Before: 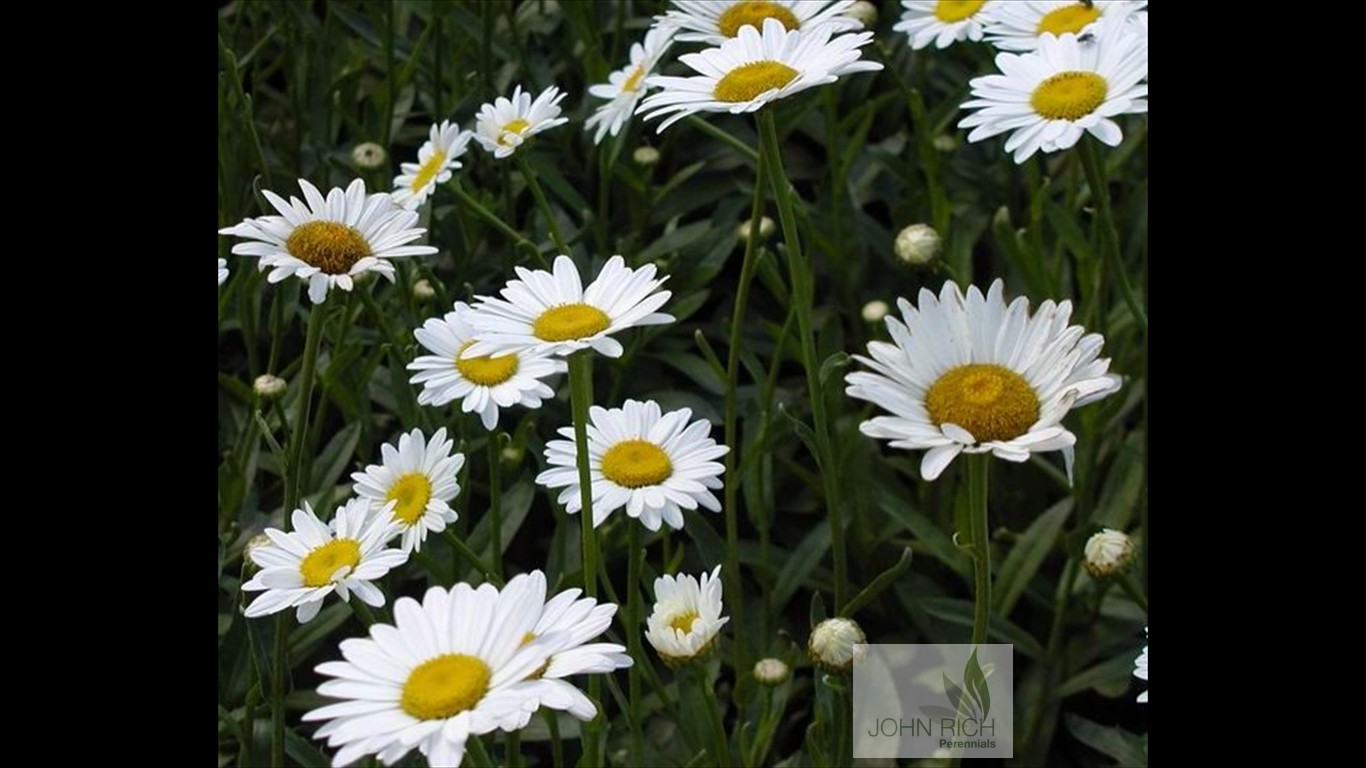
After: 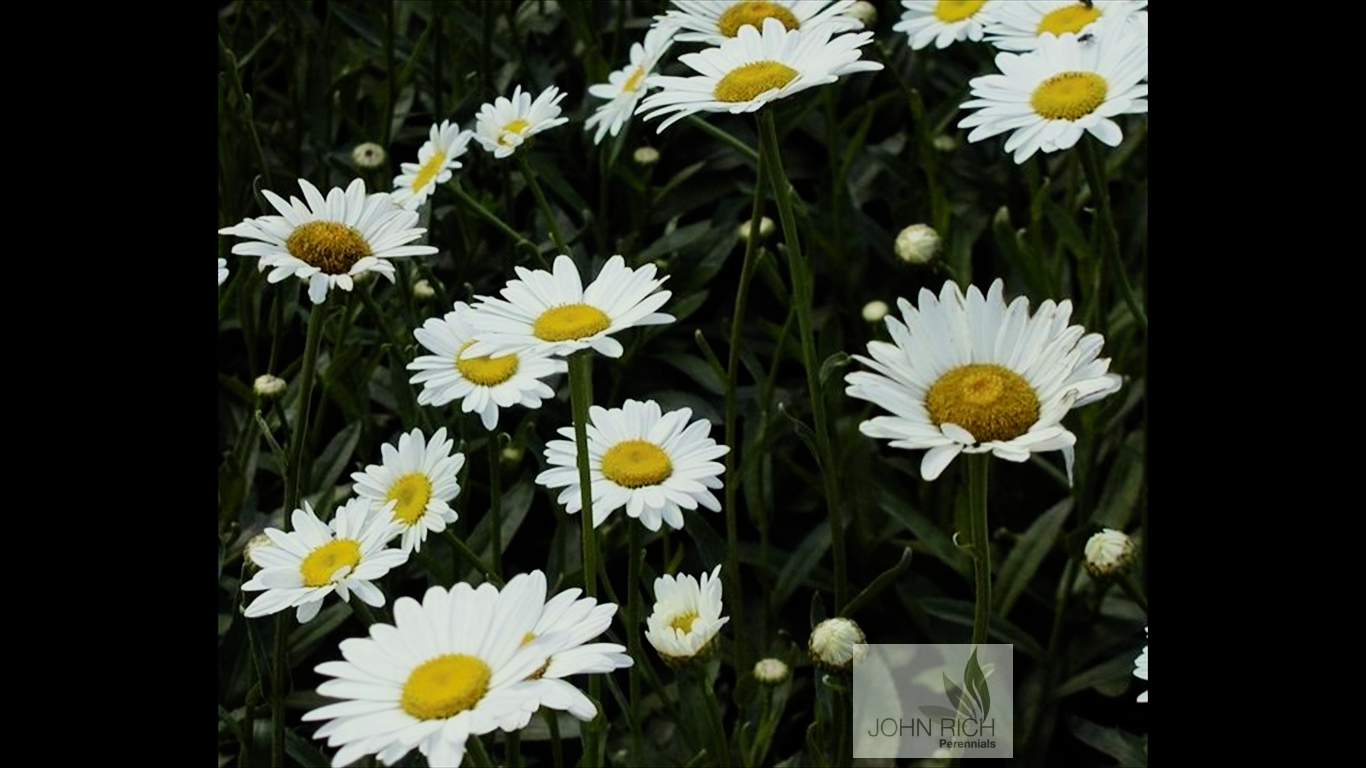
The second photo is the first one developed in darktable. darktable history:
color correction: highlights a* -4.73, highlights b* 5.06, saturation 0.97
shadows and highlights: shadows -10, white point adjustment 1.5, highlights 10
filmic rgb: black relative exposure -7.5 EV, white relative exposure 5 EV, hardness 3.31, contrast 1.3, contrast in shadows safe
